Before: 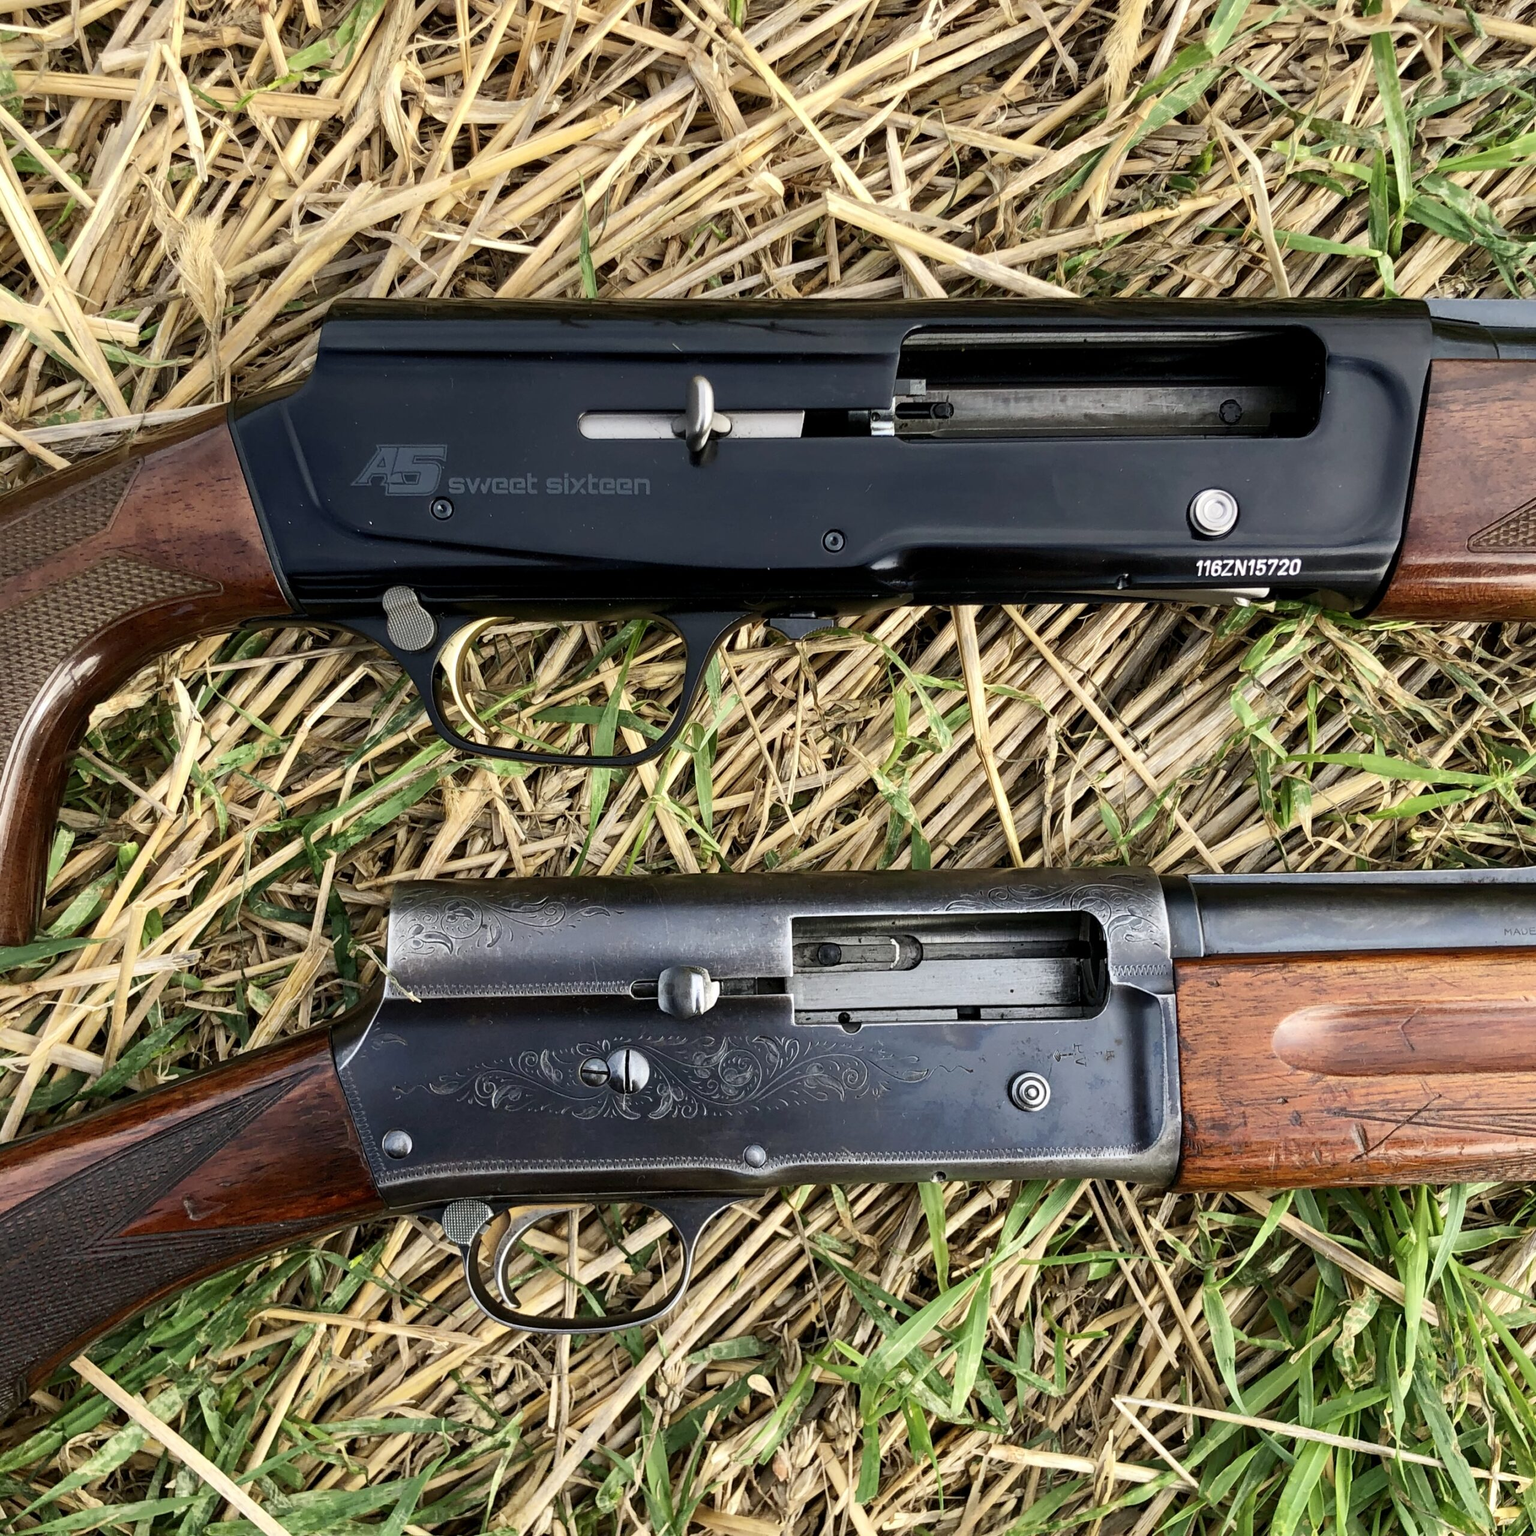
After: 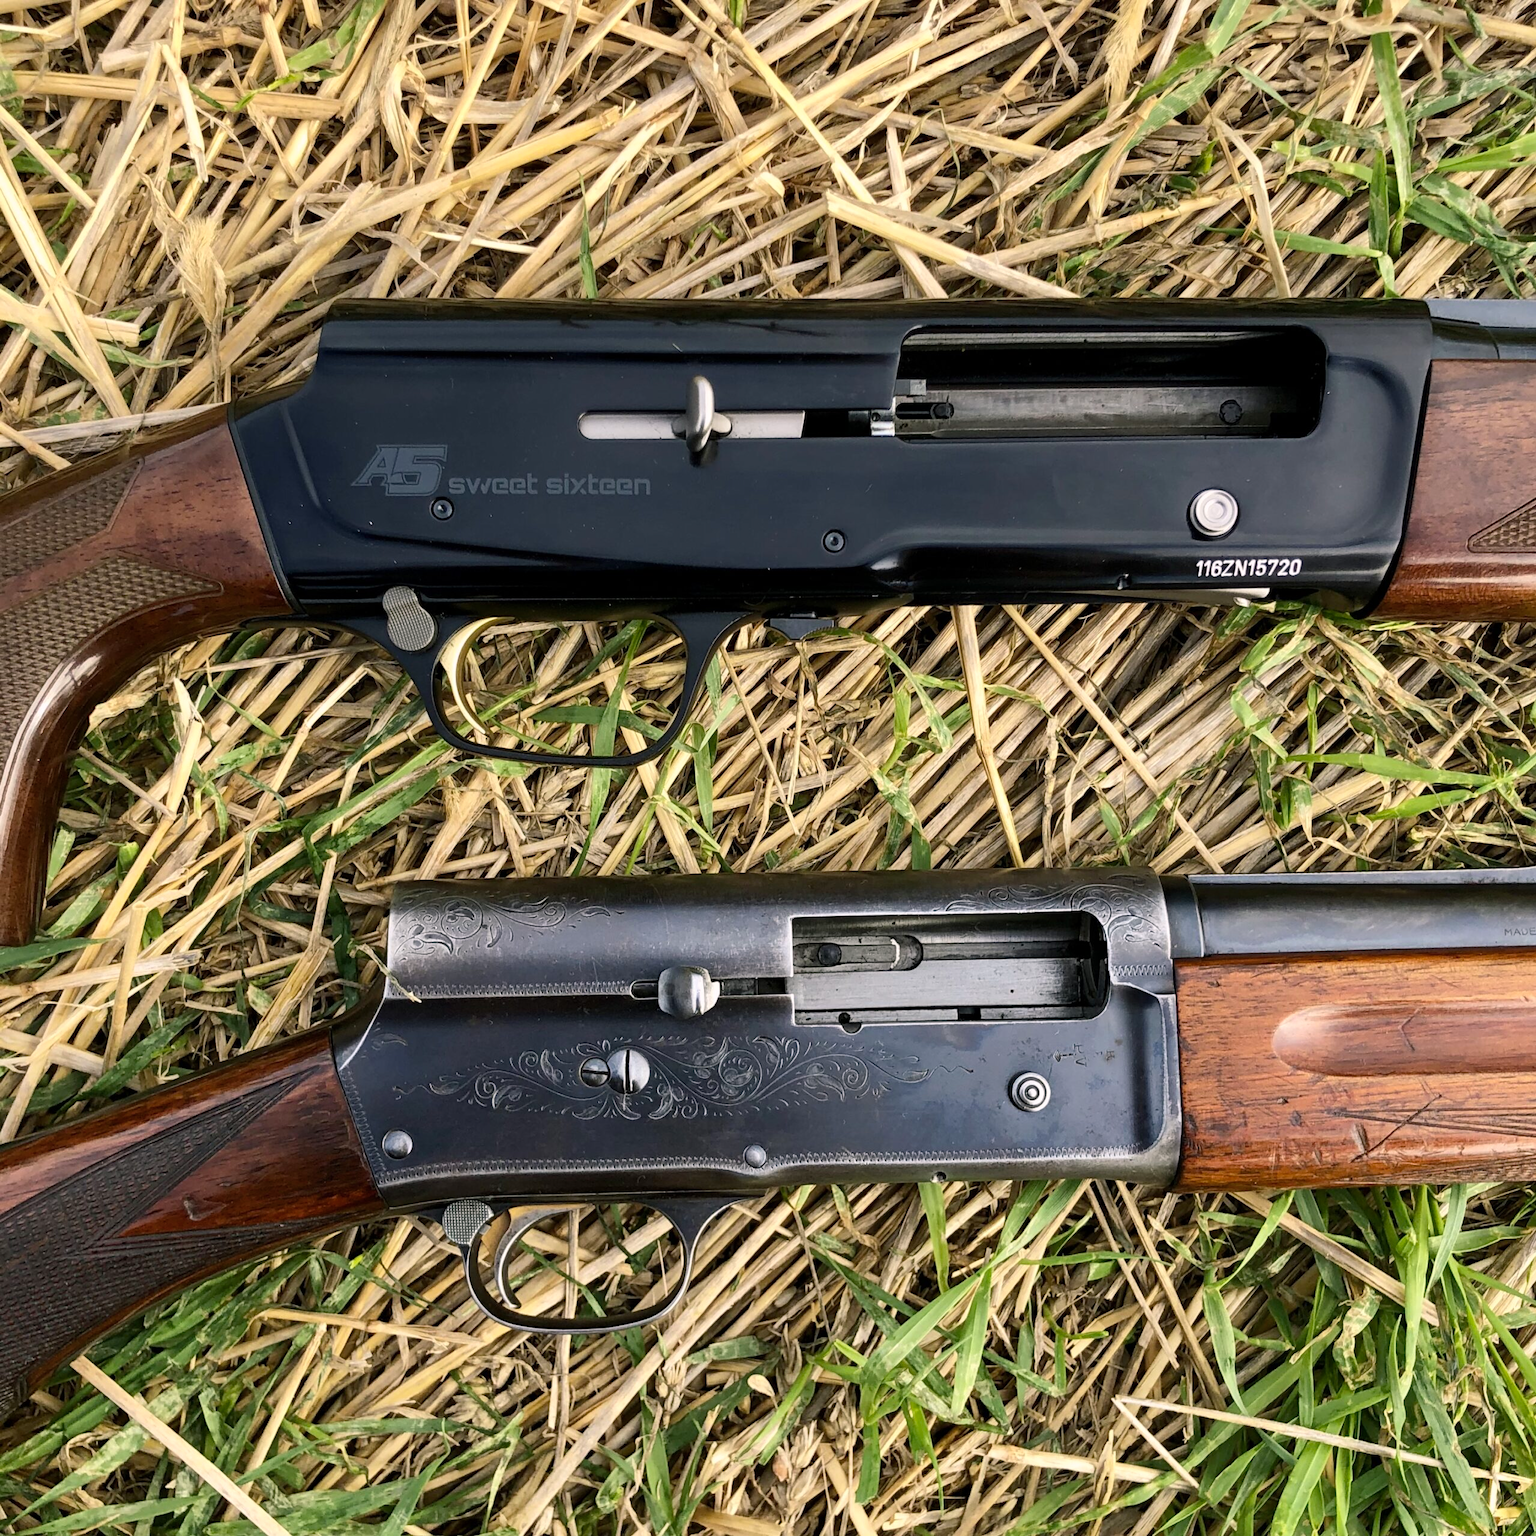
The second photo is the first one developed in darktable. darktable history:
color balance rgb: shadows lift › chroma 0.948%, shadows lift › hue 113.97°, highlights gain › chroma 0.869%, highlights gain › hue 23.74°, linear chroma grading › global chroma 8.752%, perceptual saturation grading › global saturation 0.552%, global vibrance 10.188%, saturation formula JzAzBz (2021)
